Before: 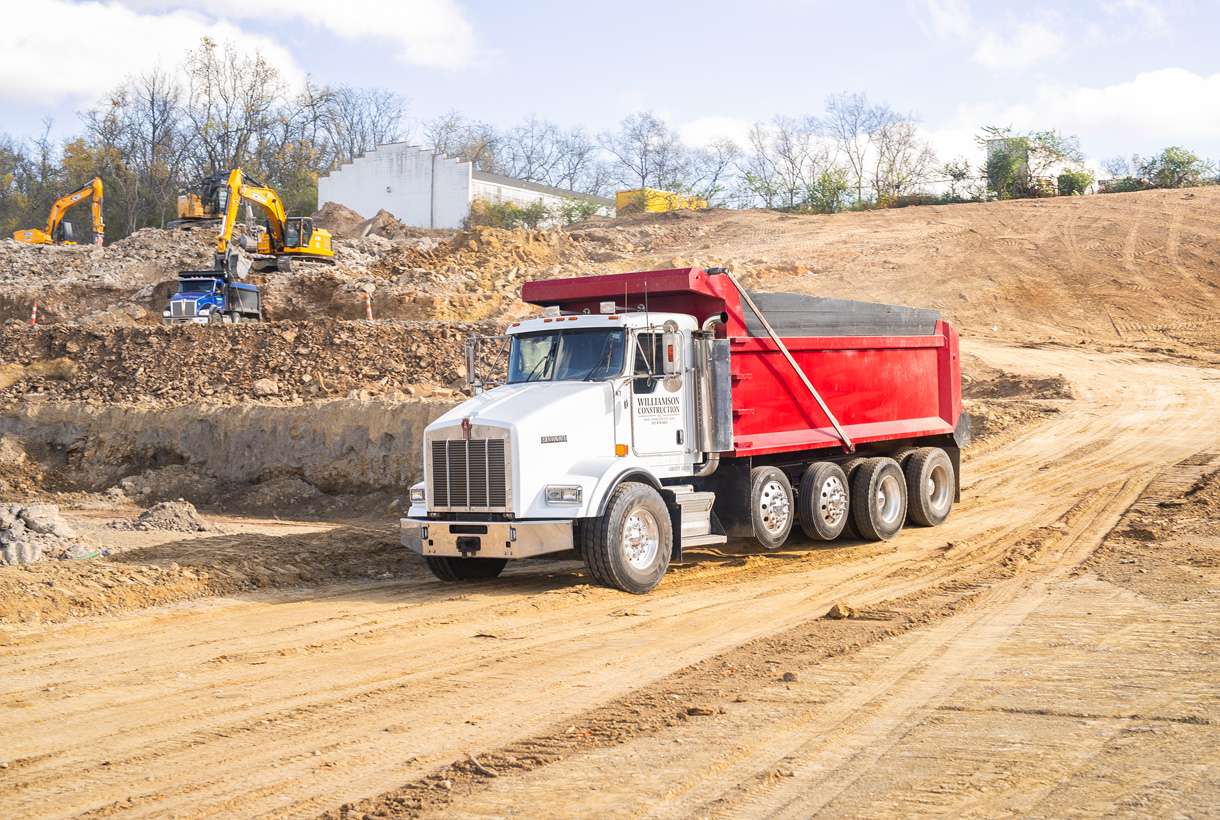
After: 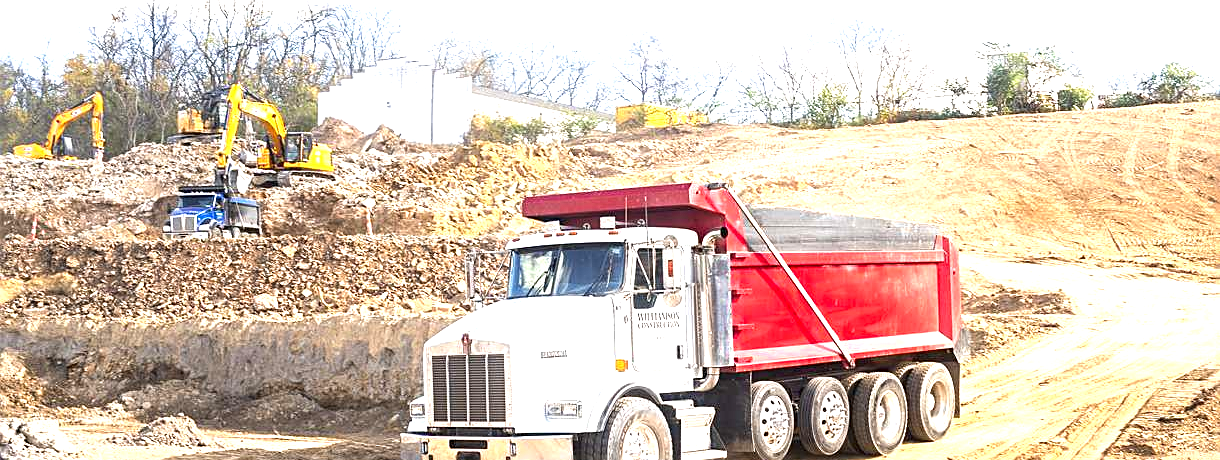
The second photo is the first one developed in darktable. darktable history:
exposure: black level correction 0, exposure 1.001 EV, compensate exposure bias true, compensate highlight preservation false
local contrast: highlights 105%, shadows 99%, detail 120%, midtone range 0.2
sharpen: on, module defaults
crop and rotate: top 10.425%, bottom 33.42%
